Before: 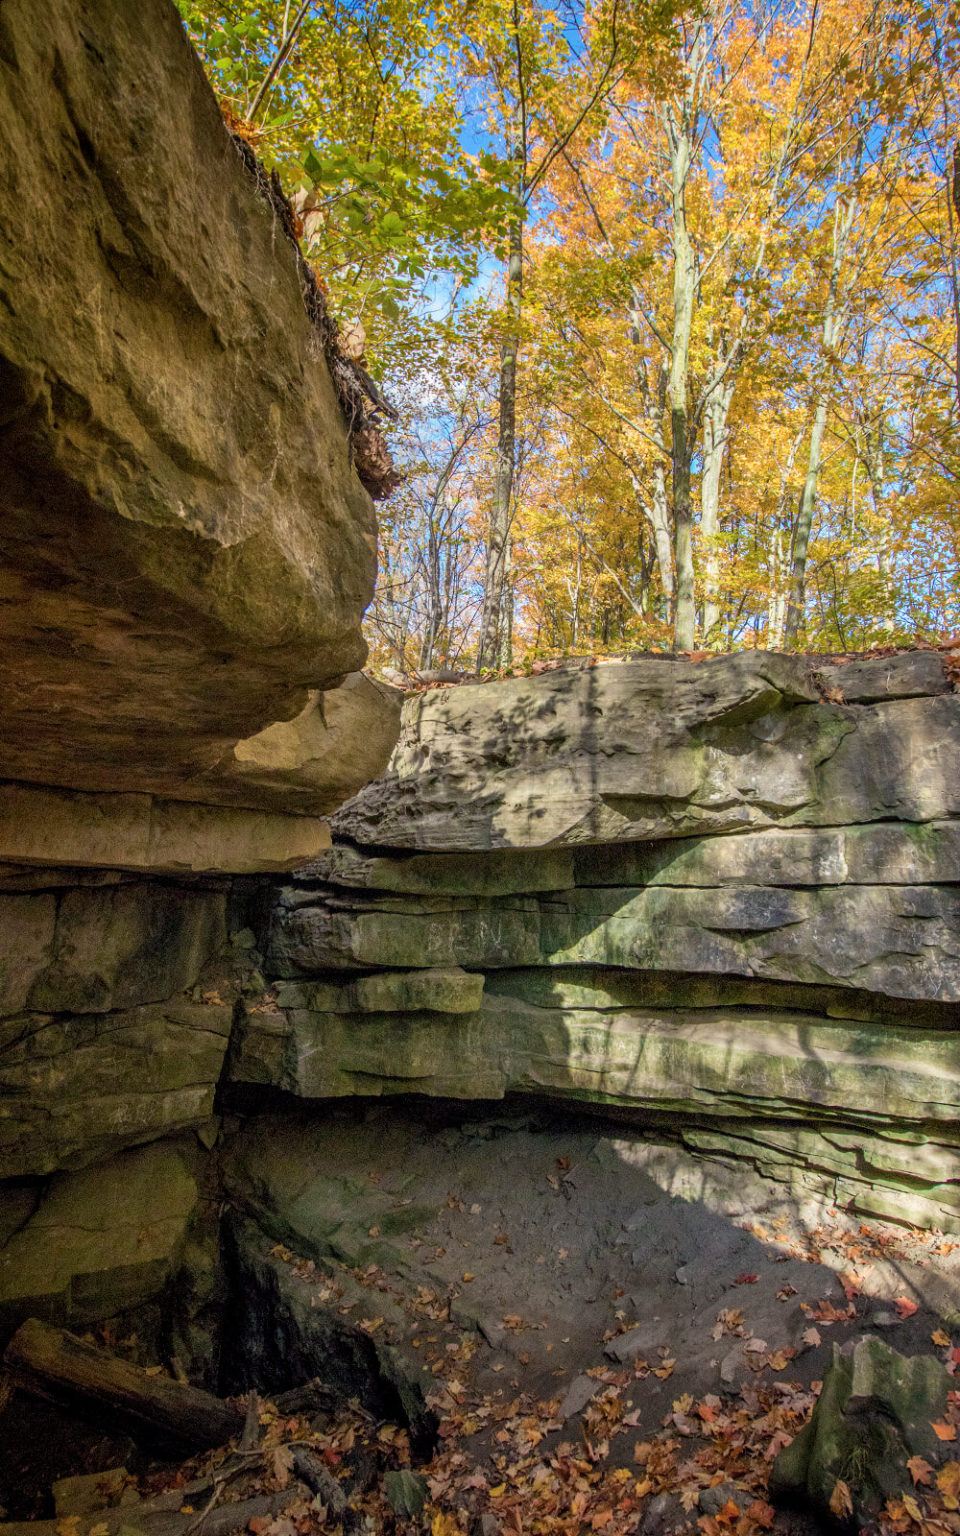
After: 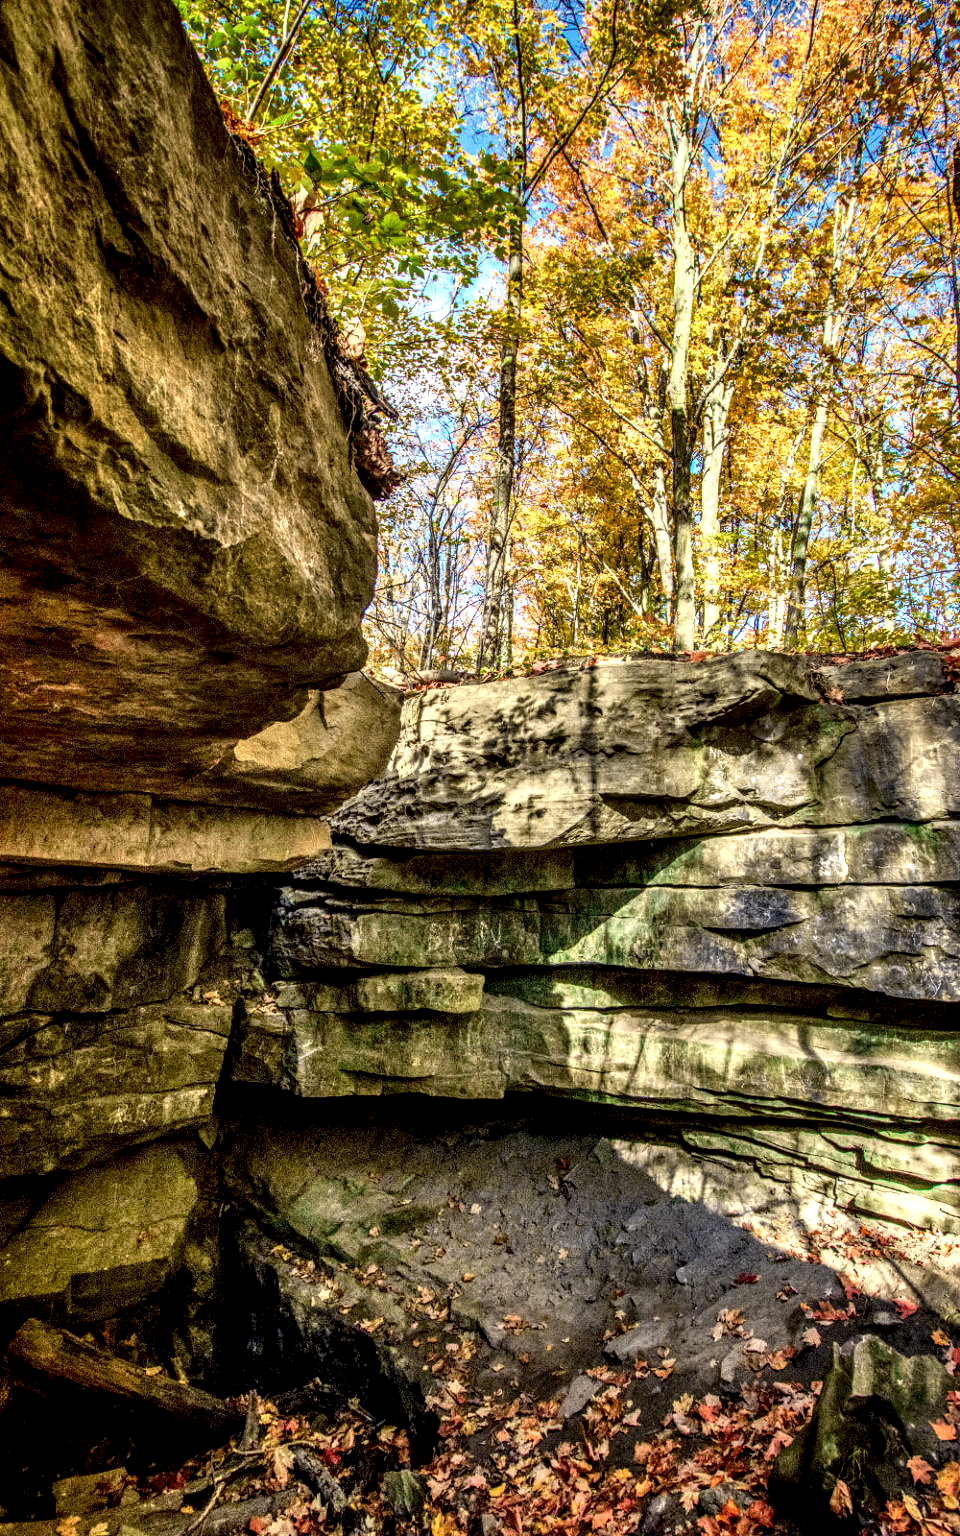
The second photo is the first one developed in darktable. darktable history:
local contrast: highlights 19%, detail 186%
shadows and highlights: soften with gaussian
color balance rgb: shadows fall-off 101%, linear chroma grading › mid-tones 7.63%, perceptual saturation grading › mid-tones 11.68%, mask middle-gray fulcrum 22.45%, global vibrance 10.11%, saturation formula JzAzBz (2021)
tone curve: curves: ch0 [(0, 0.011) (0.053, 0.026) (0.174, 0.115) (0.416, 0.417) (0.697, 0.758) (0.852, 0.902) (0.991, 0.981)]; ch1 [(0, 0) (0.264, 0.22) (0.407, 0.373) (0.463, 0.457) (0.492, 0.5) (0.512, 0.511) (0.54, 0.543) (0.585, 0.617) (0.659, 0.686) (0.78, 0.8) (1, 1)]; ch2 [(0, 0) (0.438, 0.449) (0.473, 0.469) (0.503, 0.5) (0.523, 0.534) (0.562, 0.591) (0.612, 0.627) (0.701, 0.707) (1, 1)], color space Lab, independent channels, preserve colors none
